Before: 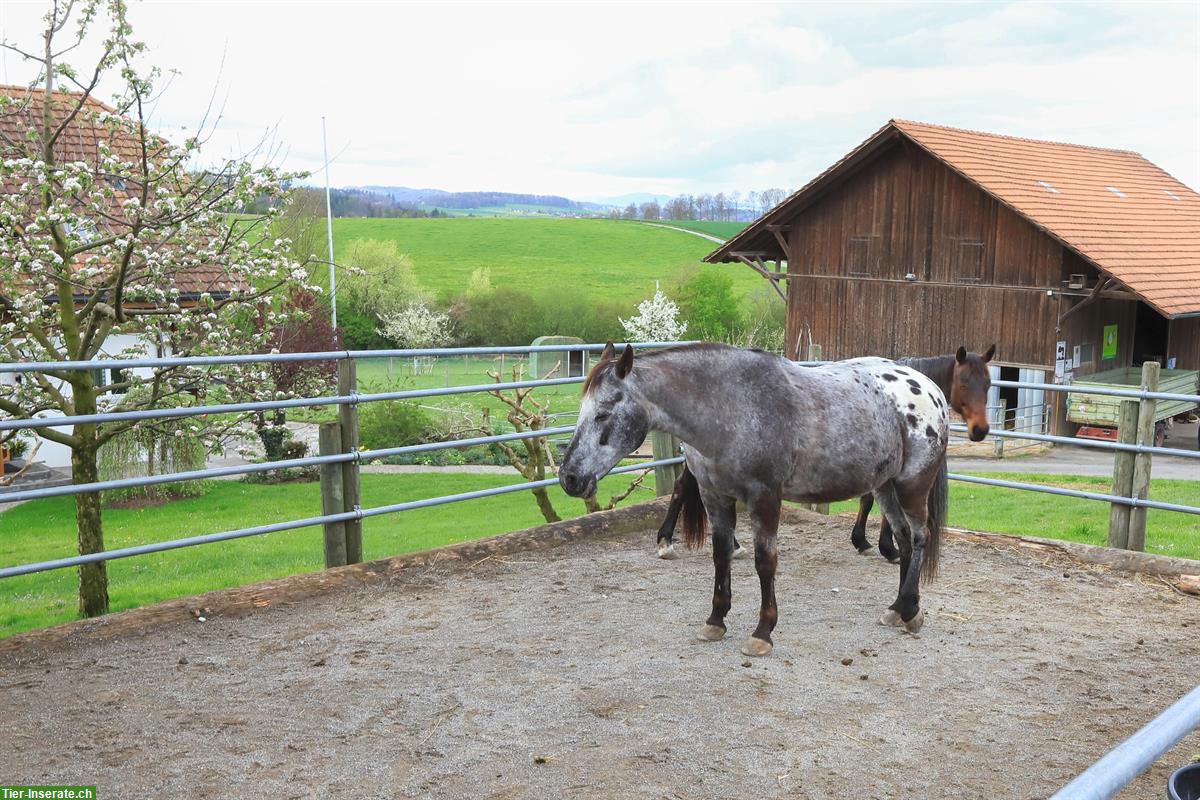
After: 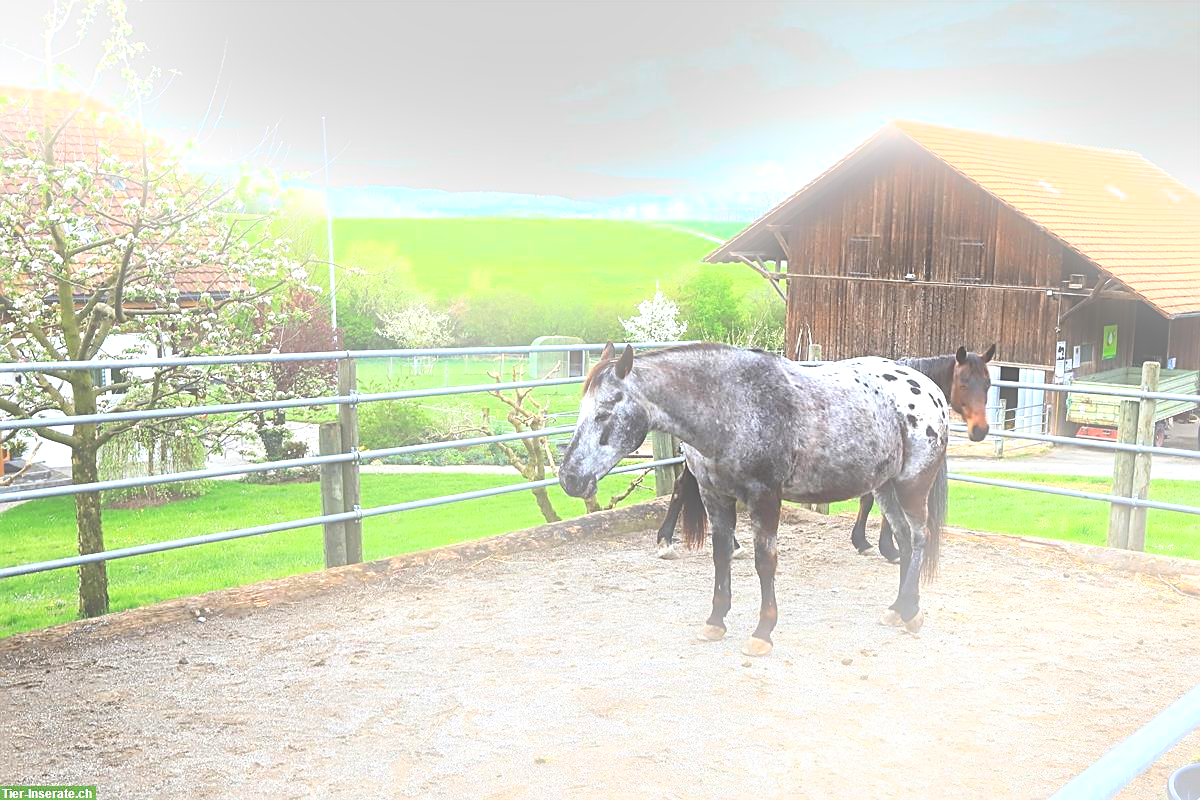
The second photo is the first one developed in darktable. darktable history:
sharpen: on, module defaults
tone equalizer: -8 EV -1.08 EV, -7 EV -1.01 EV, -6 EV -0.867 EV, -5 EV -0.578 EV, -3 EV 0.578 EV, -2 EV 0.867 EV, -1 EV 1.01 EV, +0 EV 1.08 EV, edges refinement/feathering 500, mask exposure compensation -1.57 EV, preserve details no
bloom: on, module defaults
